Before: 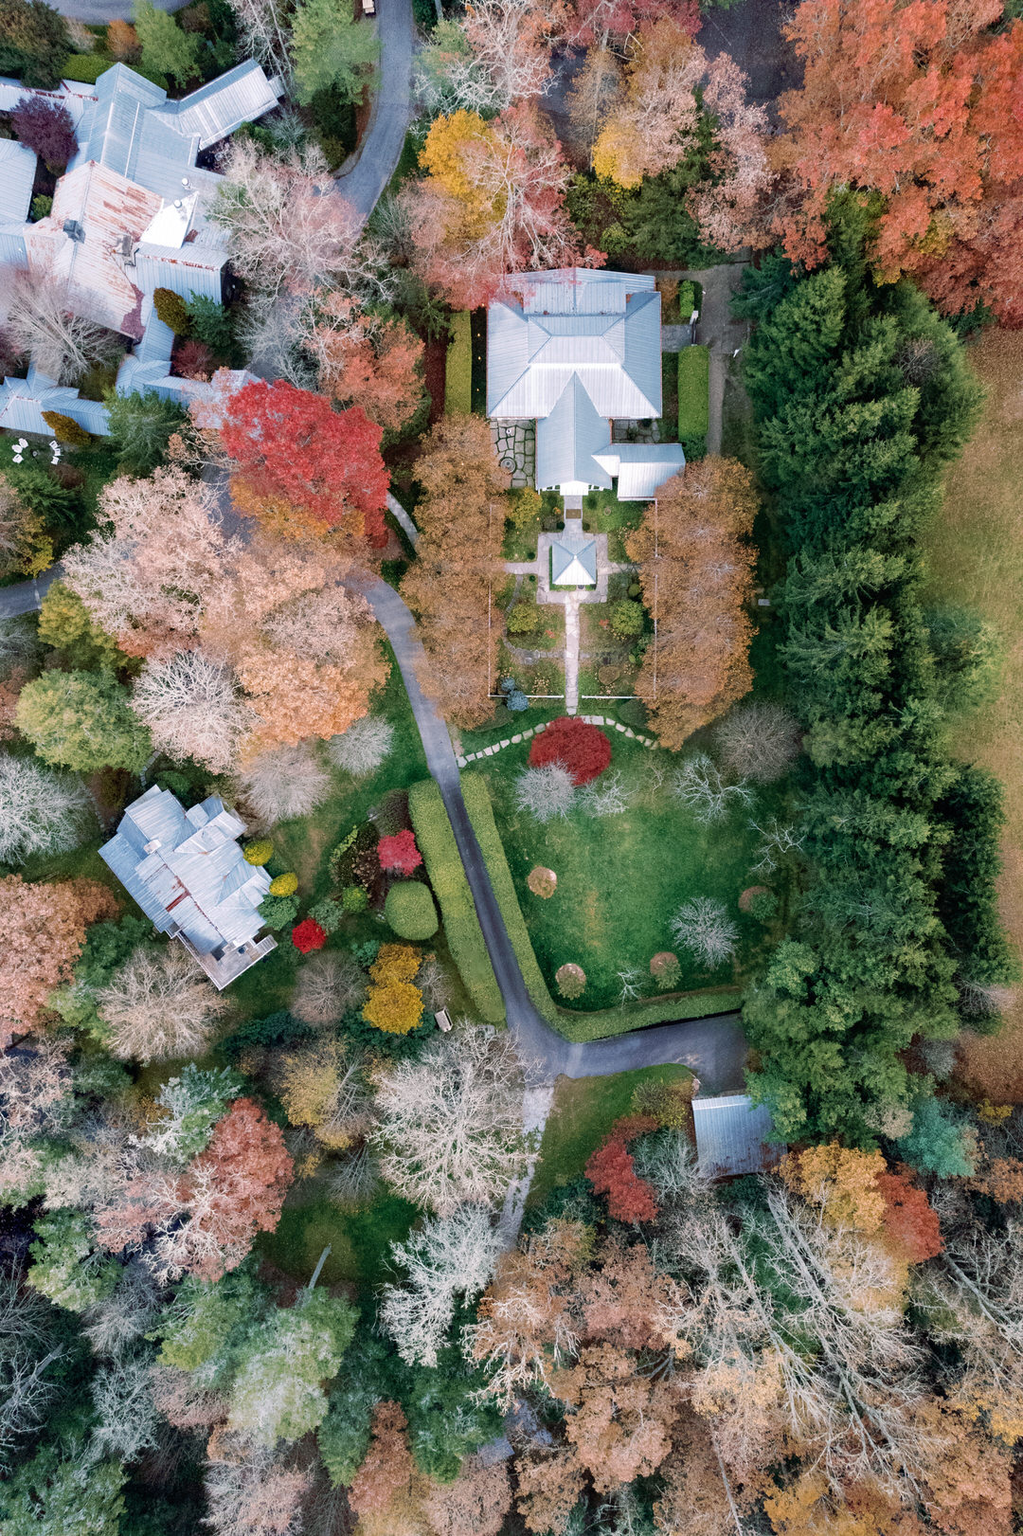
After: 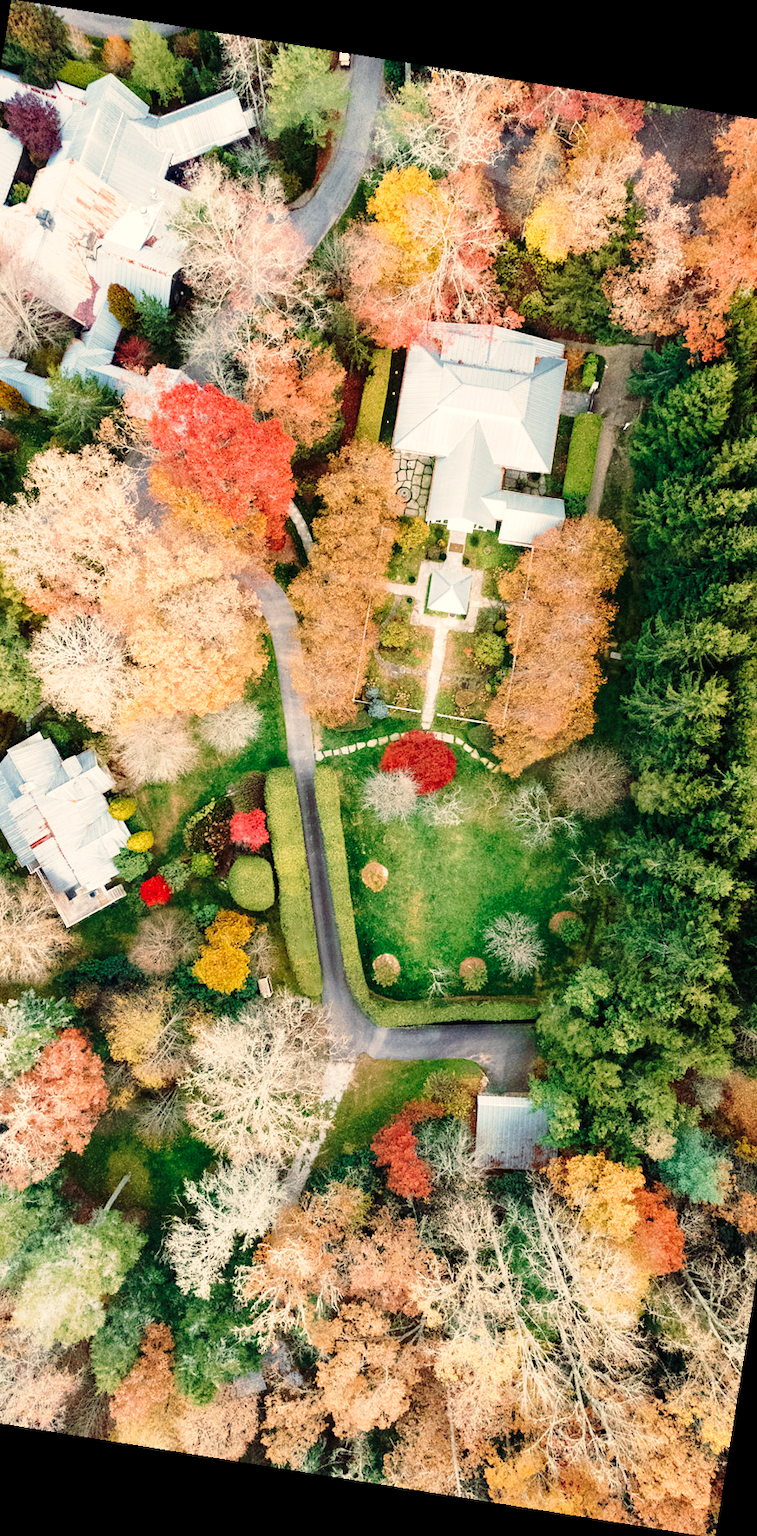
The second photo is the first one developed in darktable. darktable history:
rotate and perspective: rotation 9.12°, automatic cropping off
base curve: curves: ch0 [(0, 0) (0.028, 0.03) (0.121, 0.232) (0.46, 0.748) (0.859, 0.968) (1, 1)], preserve colors none
crop and rotate: left 18.442%, right 15.508%
white balance: red 1.138, green 0.996, blue 0.812
